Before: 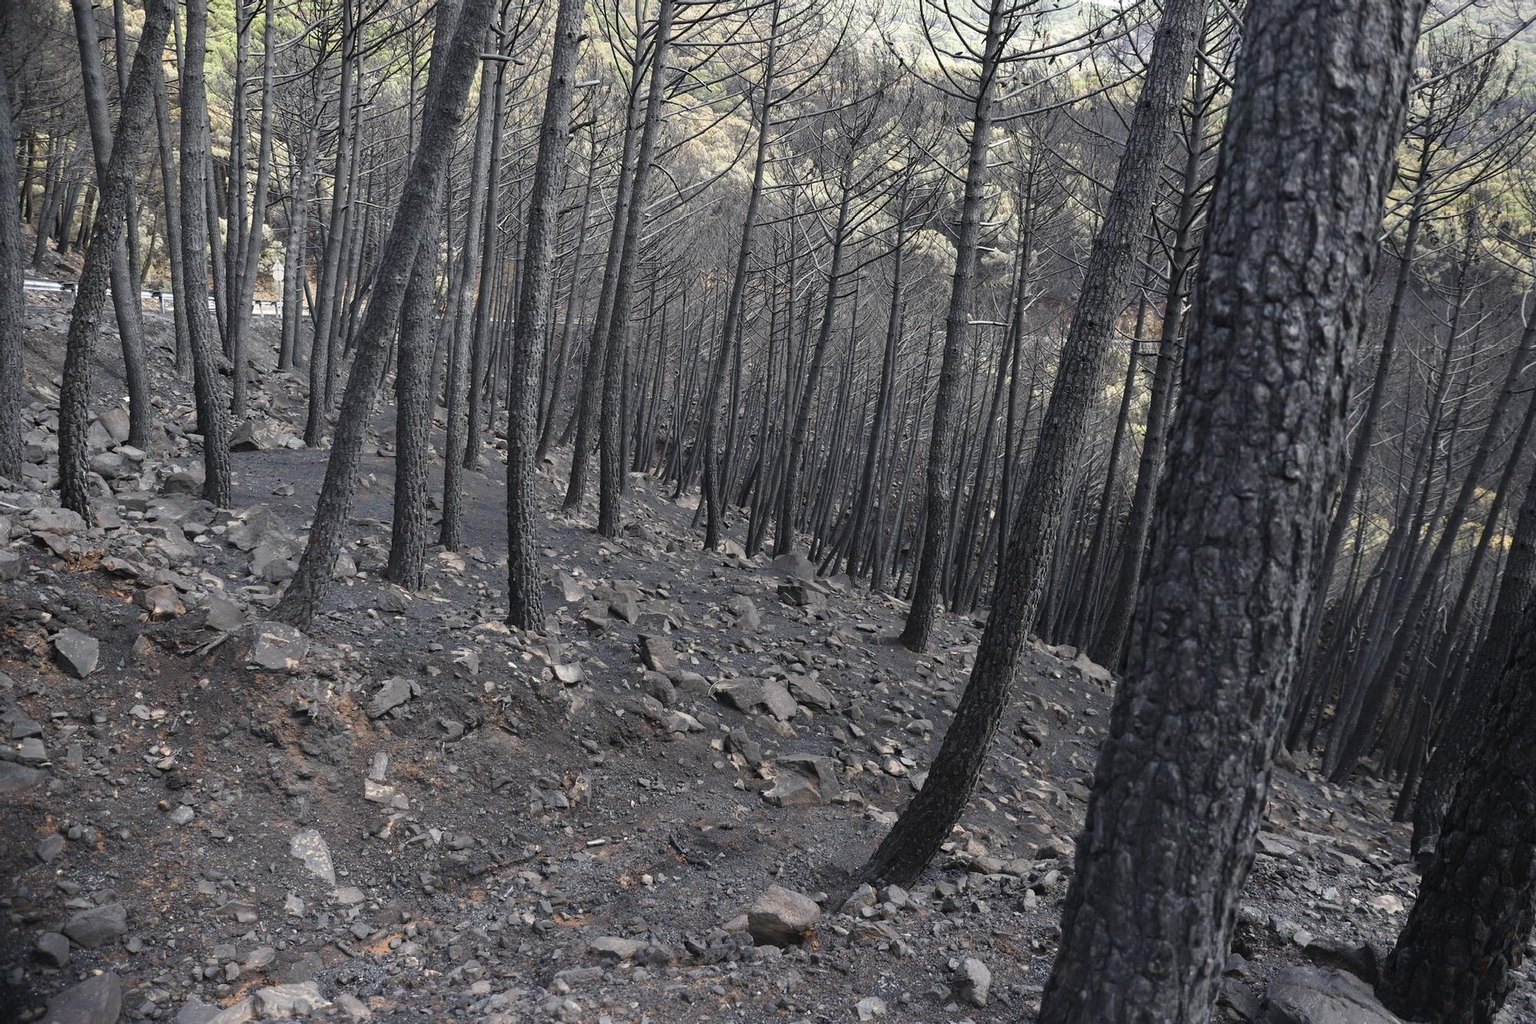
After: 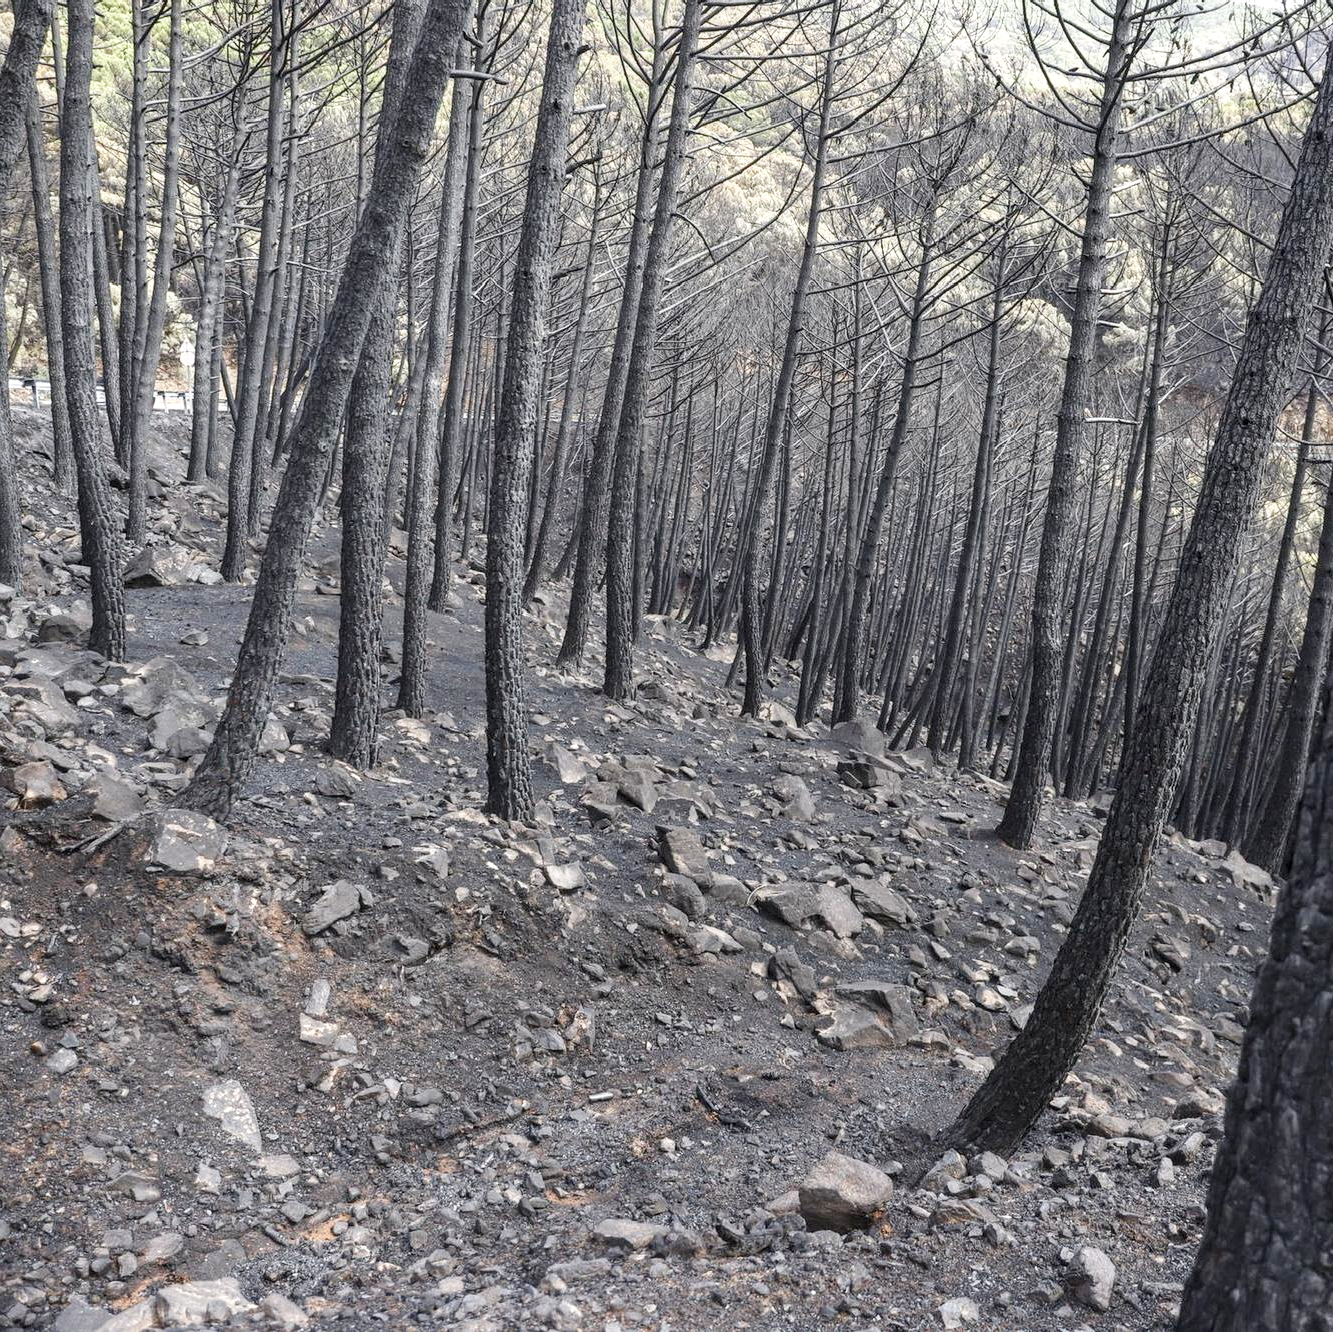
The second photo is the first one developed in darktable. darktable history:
local contrast: detail 130%
base curve: curves: ch0 [(0, 0) (0.204, 0.334) (0.55, 0.733) (1, 1)], preserve colors none
crop and rotate: left 8.786%, right 24.548%
